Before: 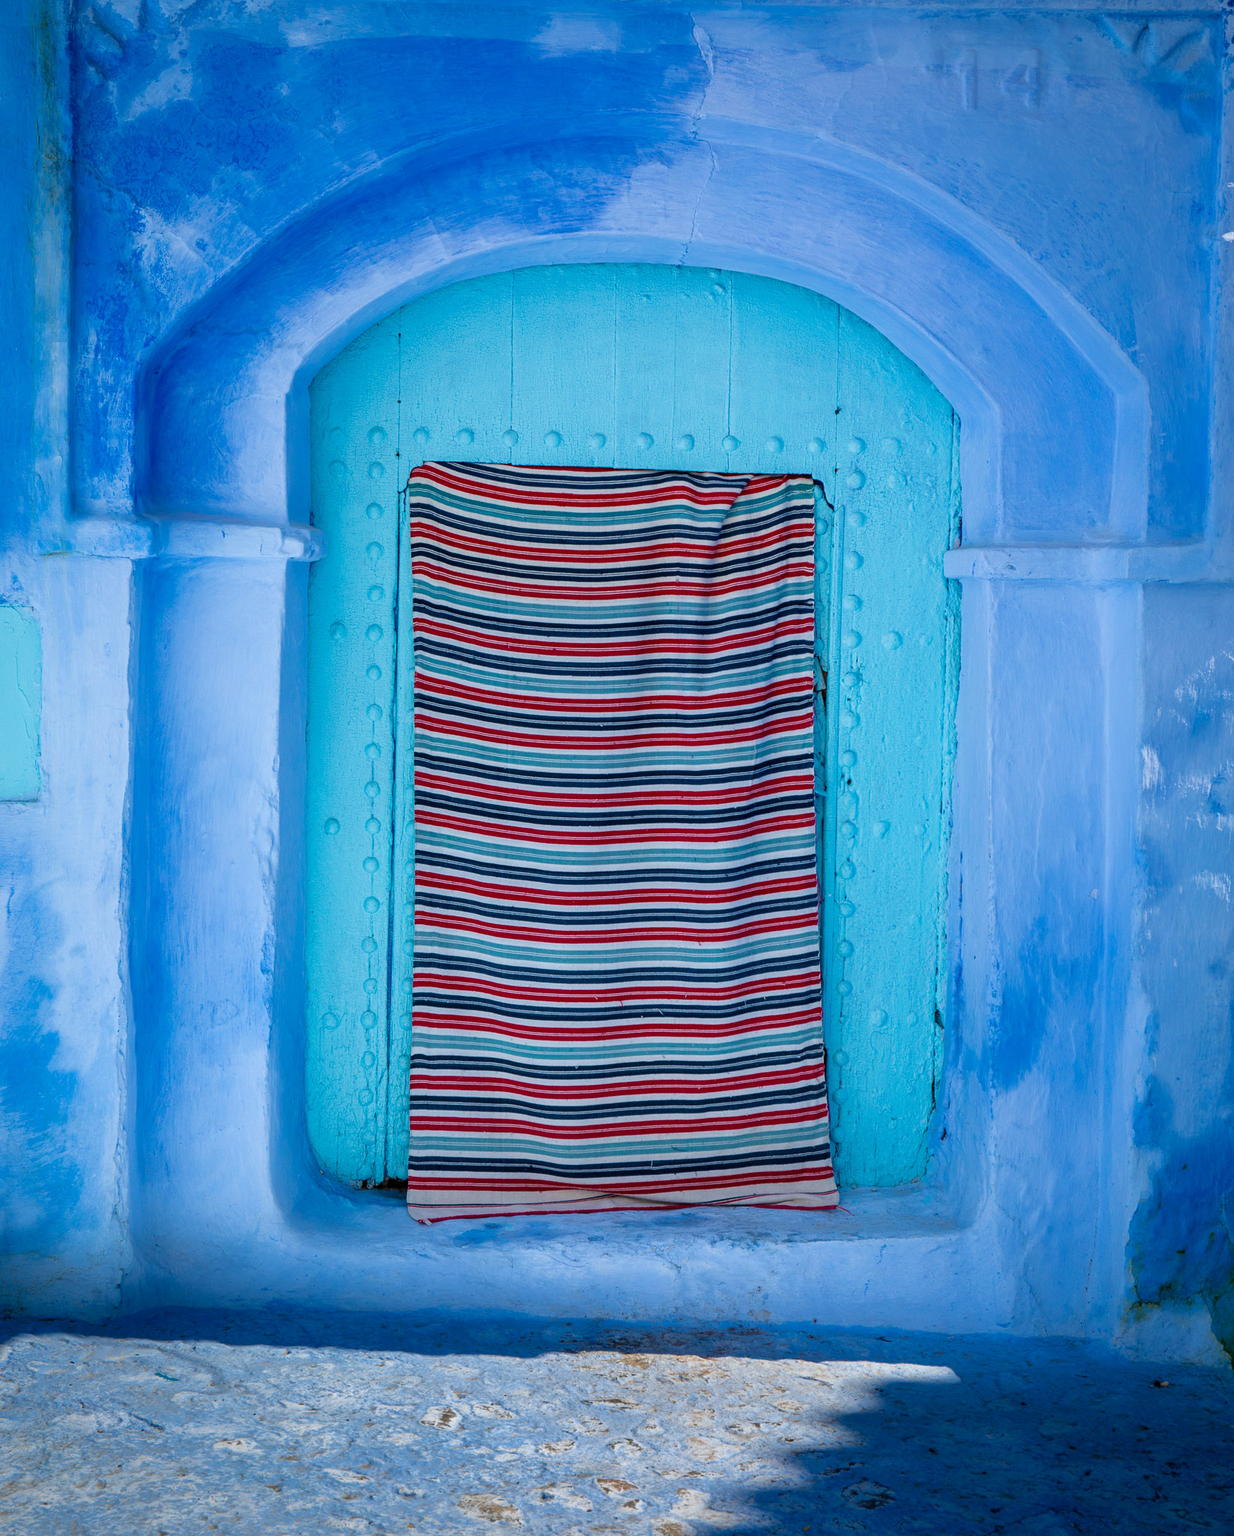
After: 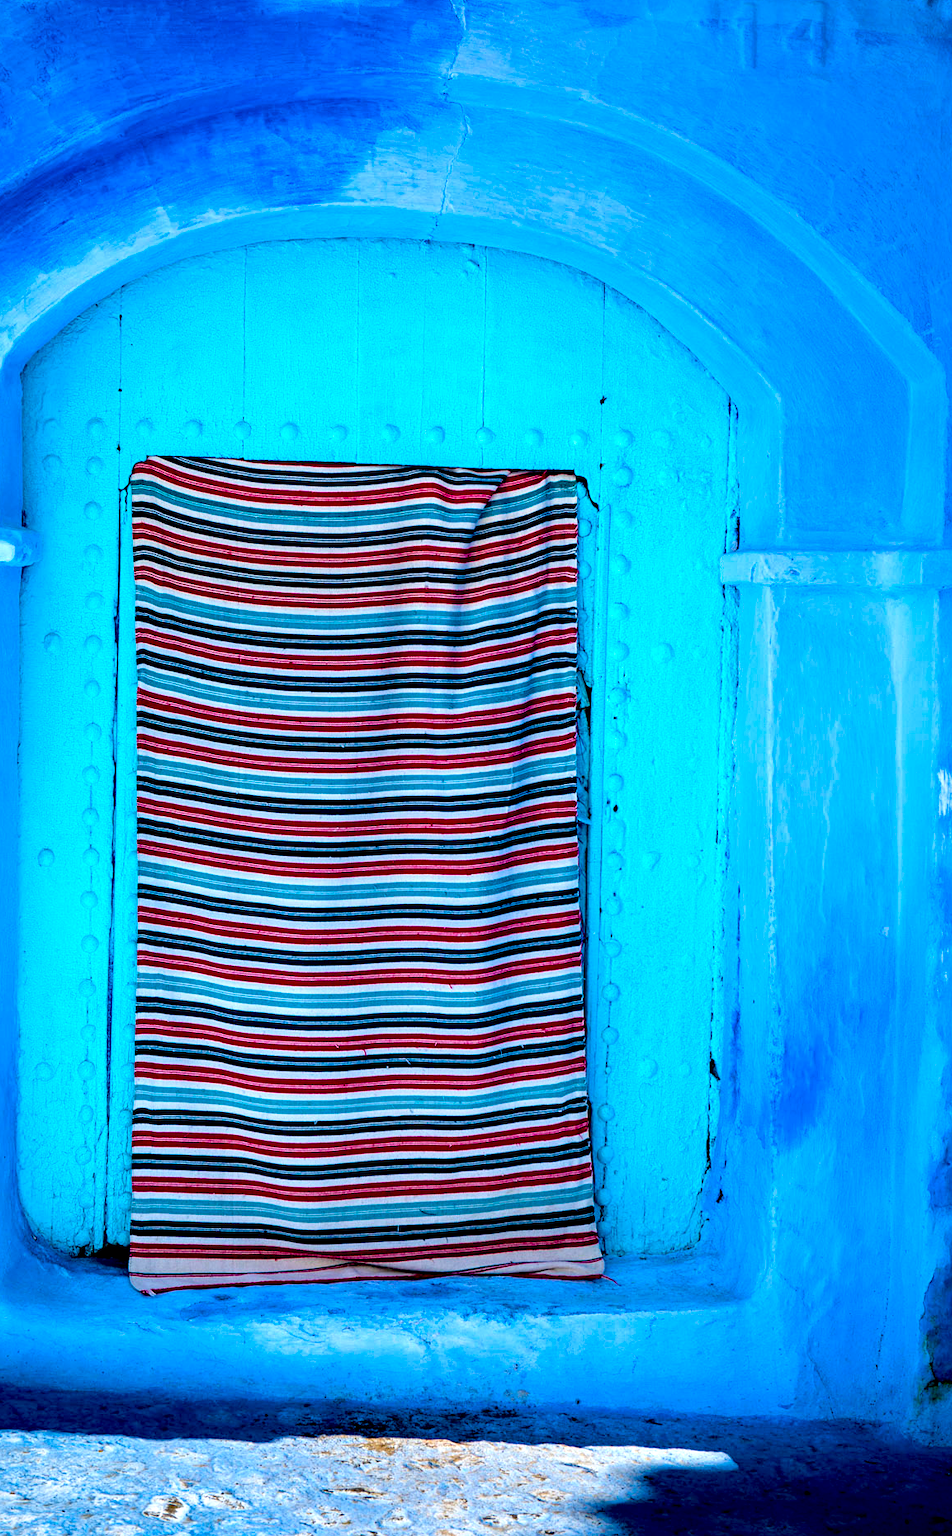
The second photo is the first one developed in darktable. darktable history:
exposure: black level correction 0.039, exposure 0.499 EV, compensate highlight preservation false
crop and rotate: left 23.566%, top 3.104%, right 6.308%, bottom 6.024%
color balance rgb: perceptual saturation grading › global saturation 29.972%, global vibrance 30.577%, contrast 9.958%
